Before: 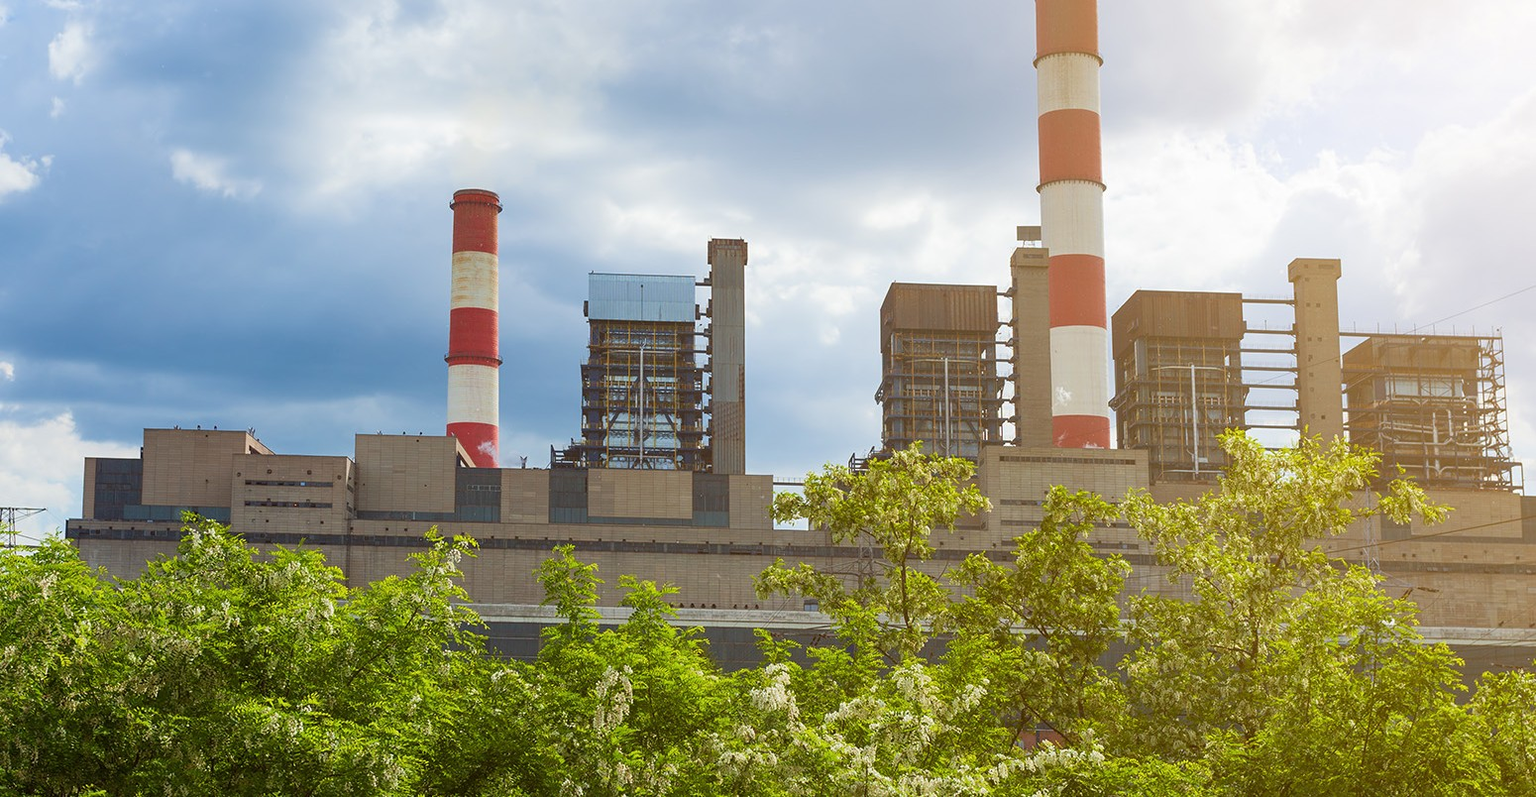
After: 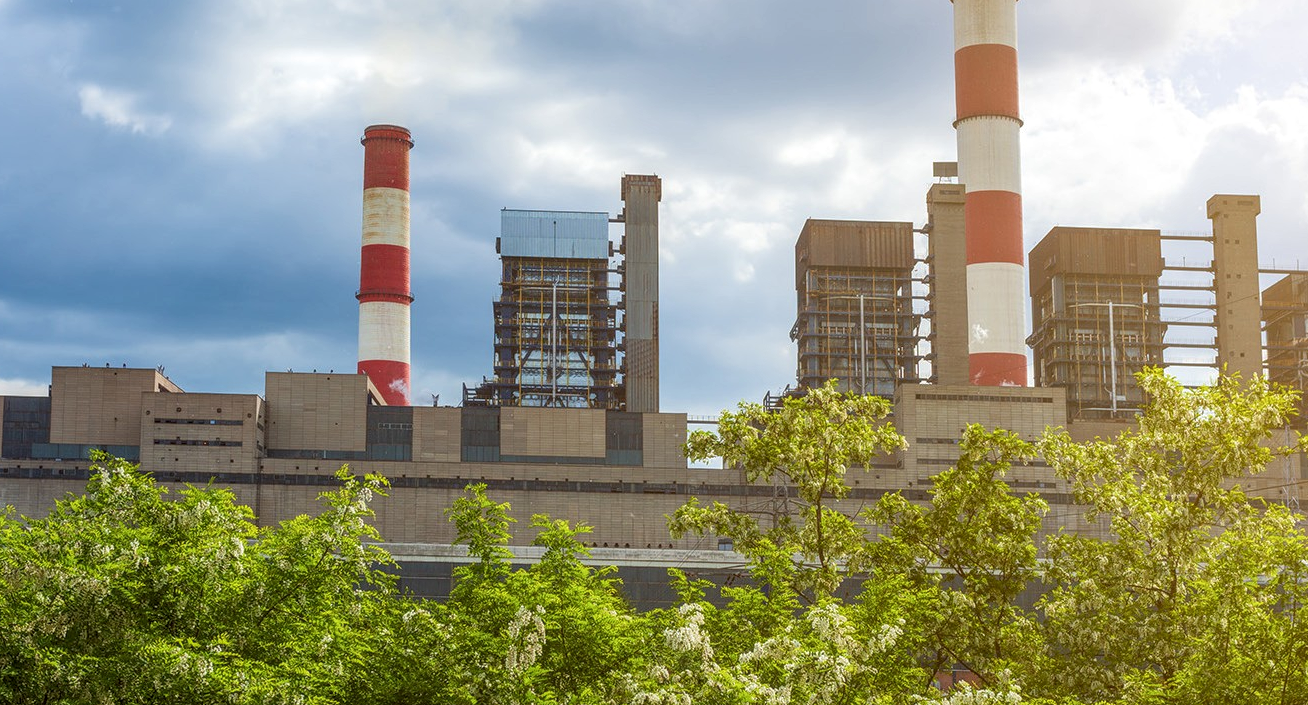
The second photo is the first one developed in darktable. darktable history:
crop: left 6.05%, top 8.291%, right 9.538%, bottom 3.95%
local contrast: highlights 5%, shadows 4%, detail 133%
